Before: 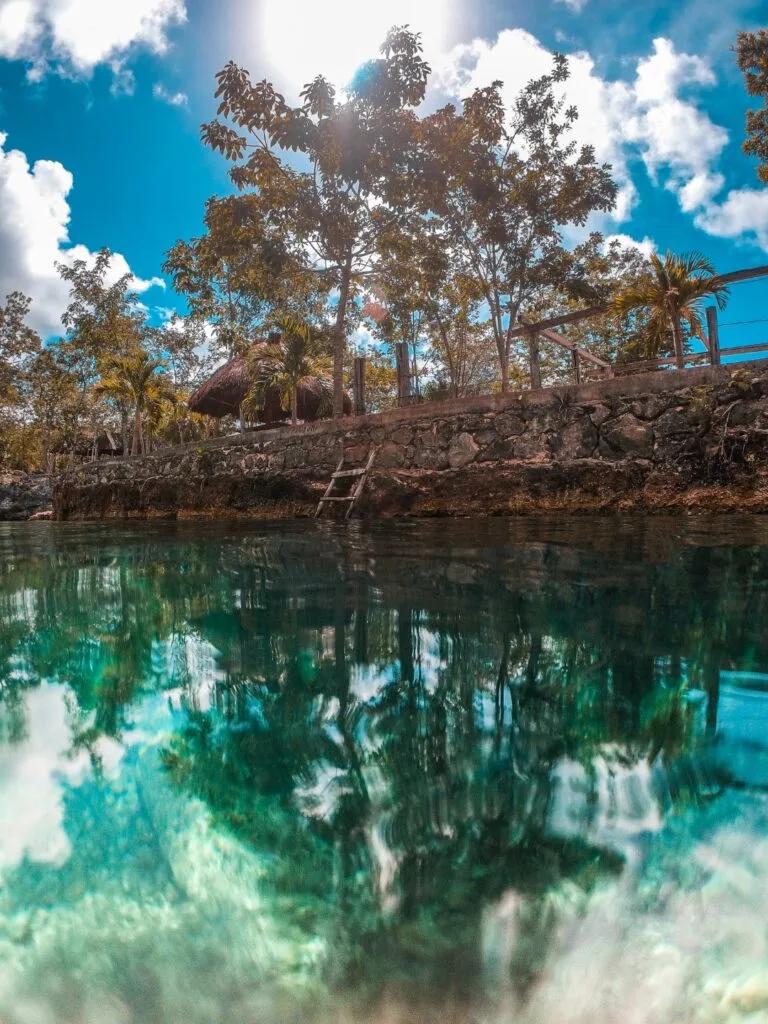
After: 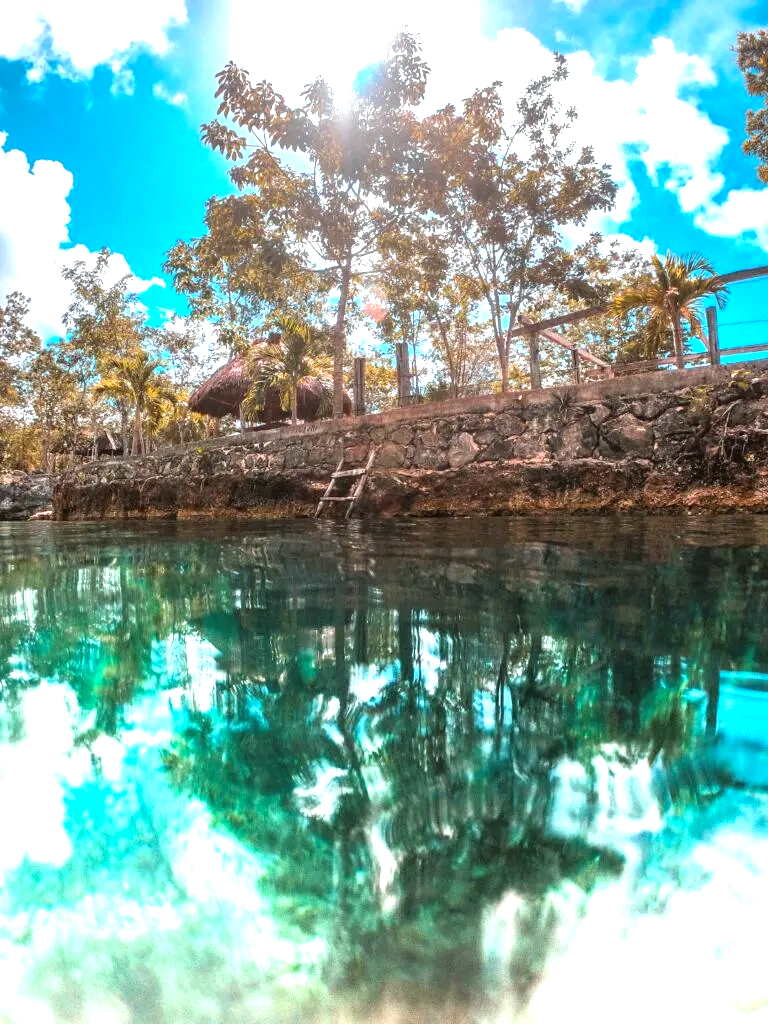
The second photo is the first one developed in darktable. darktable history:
tone equalizer: -8 EV -0.439 EV, -7 EV -0.386 EV, -6 EV -0.354 EV, -5 EV -0.219 EV, -3 EV 0.251 EV, -2 EV 0.351 EV, -1 EV 0.387 EV, +0 EV 0.433 EV
exposure: black level correction 0, exposure 1.001 EV, compensate exposure bias true, compensate highlight preservation false
color correction: highlights a* -2.86, highlights b* -2.82, shadows a* 2.13, shadows b* 2.88
